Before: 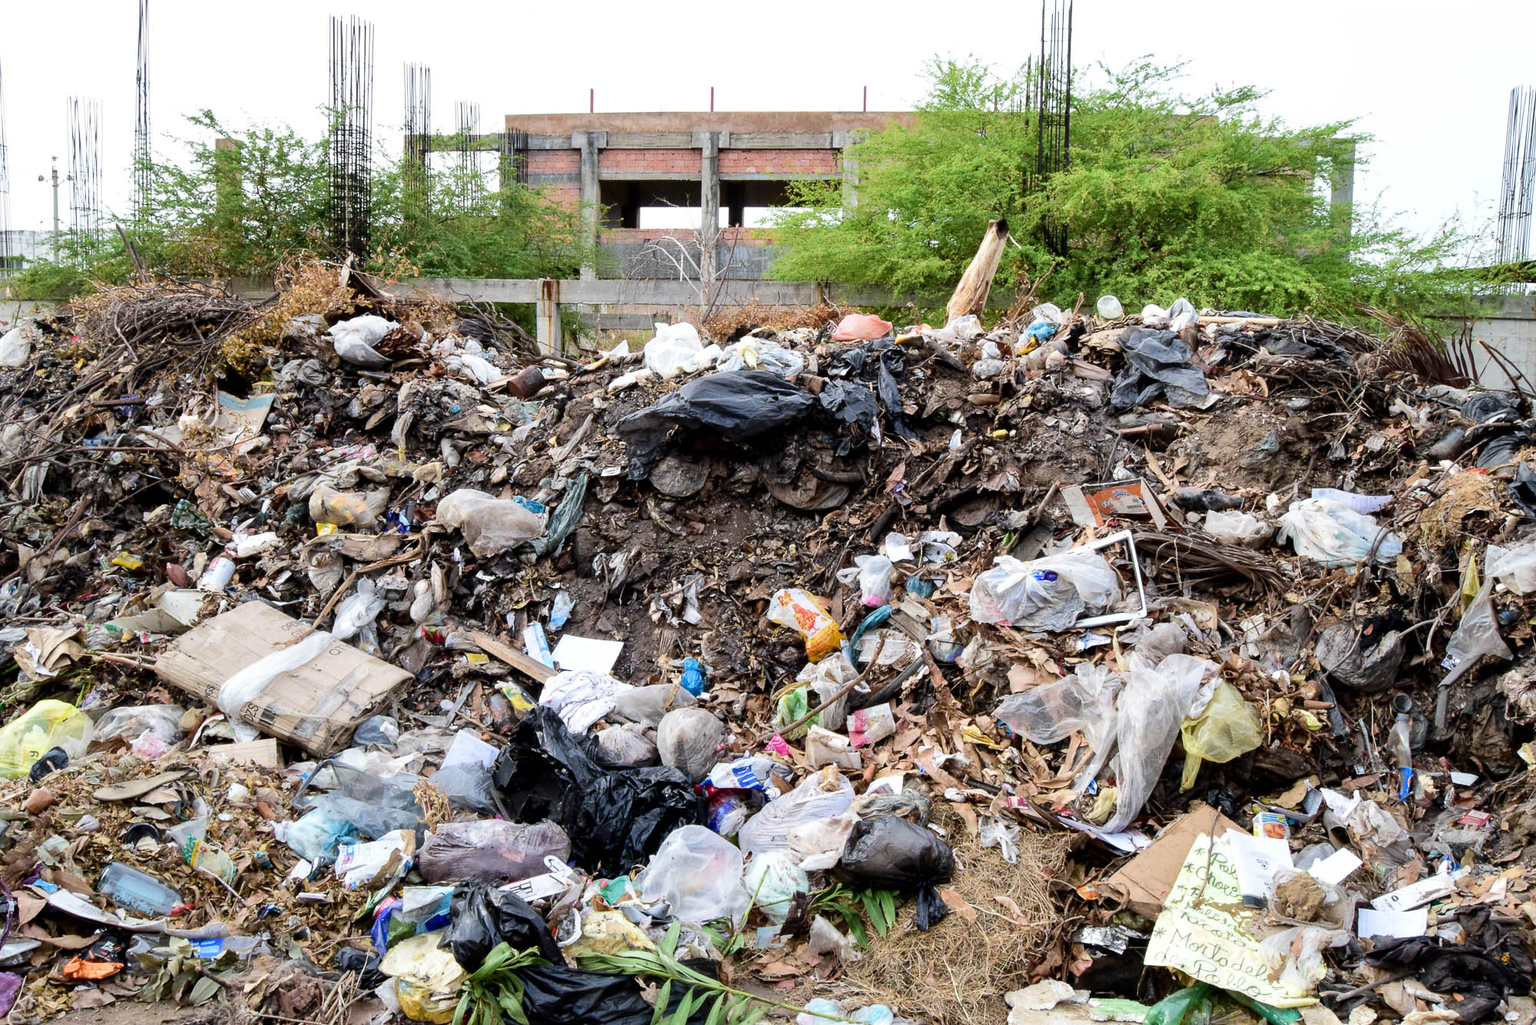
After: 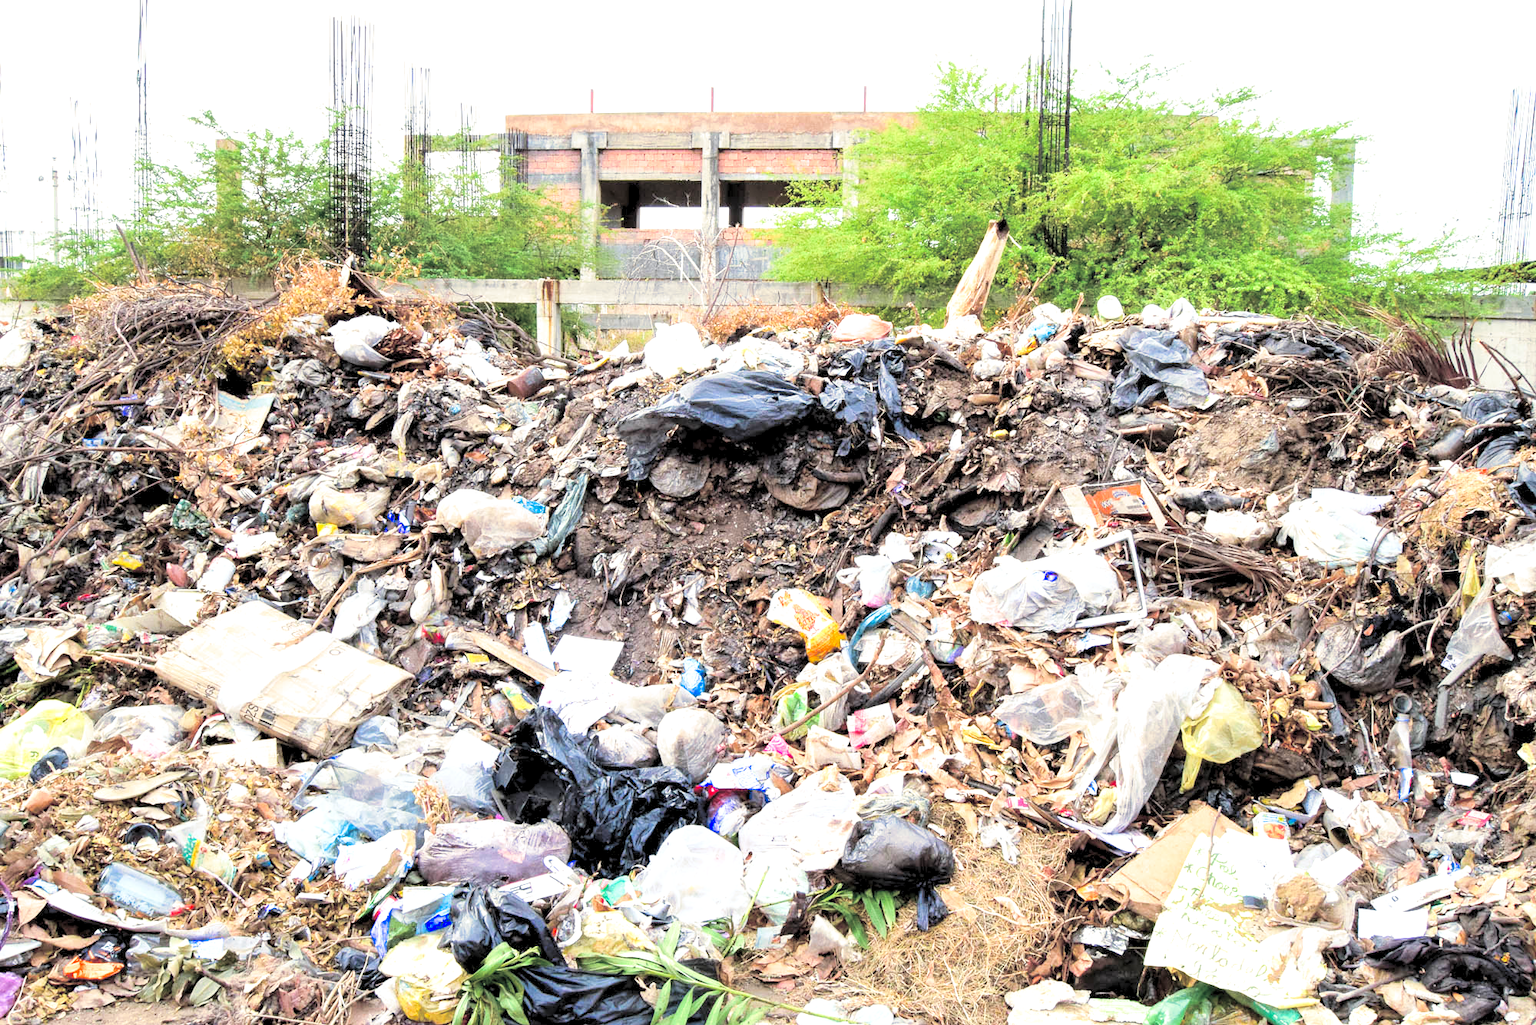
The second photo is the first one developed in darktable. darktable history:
levels: levels [0.008, 0.318, 0.836]
split-toning: shadows › hue 43.2°, shadows › saturation 0, highlights › hue 50.4°, highlights › saturation 1
